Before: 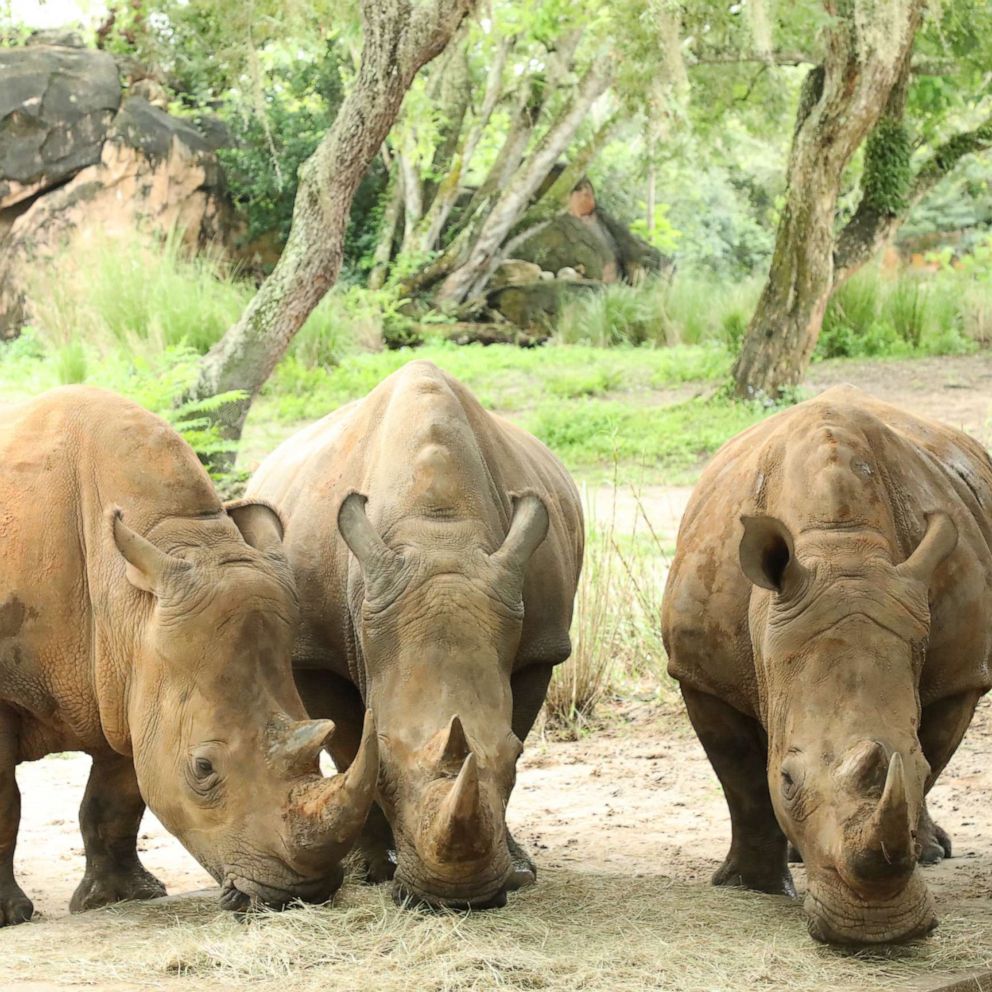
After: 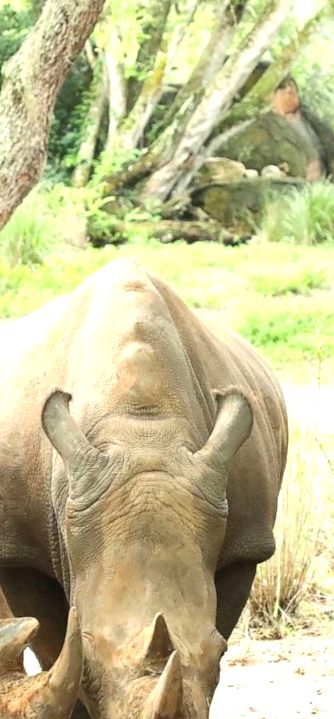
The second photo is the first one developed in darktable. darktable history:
crop and rotate: left 29.959%, top 10.317%, right 36.305%, bottom 17.195%
exposure: exposure 0.606 EV, compensate highlight preservation false
